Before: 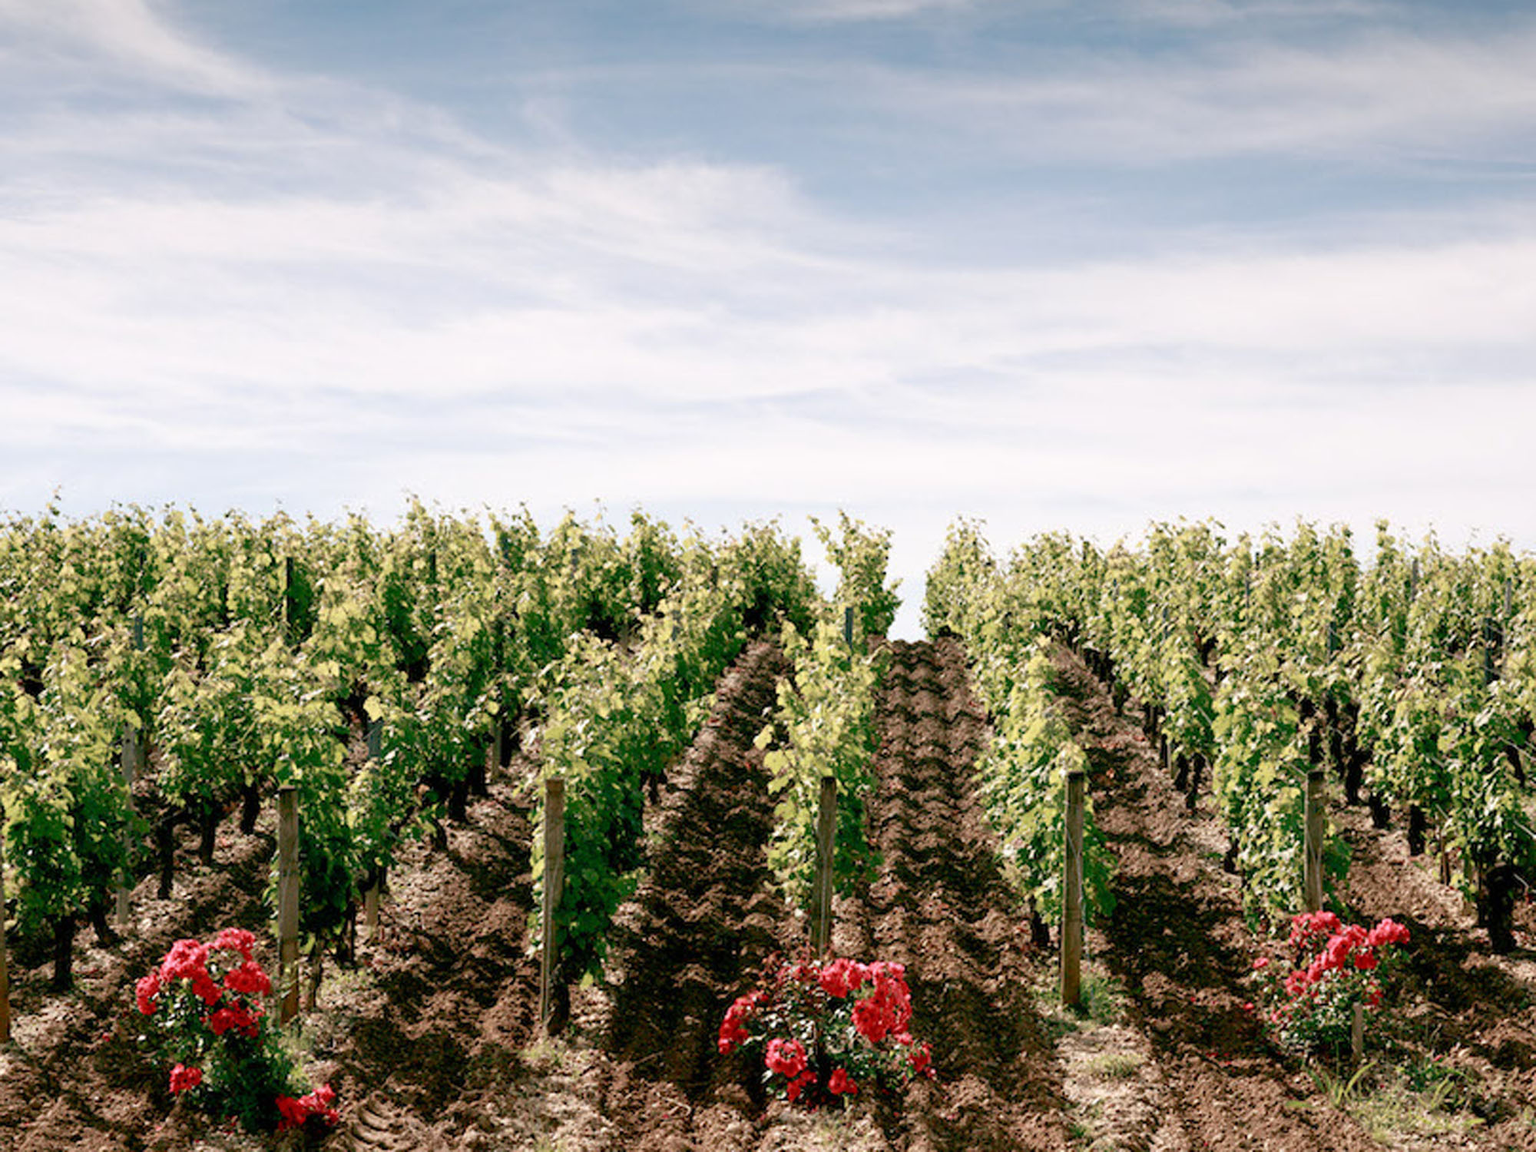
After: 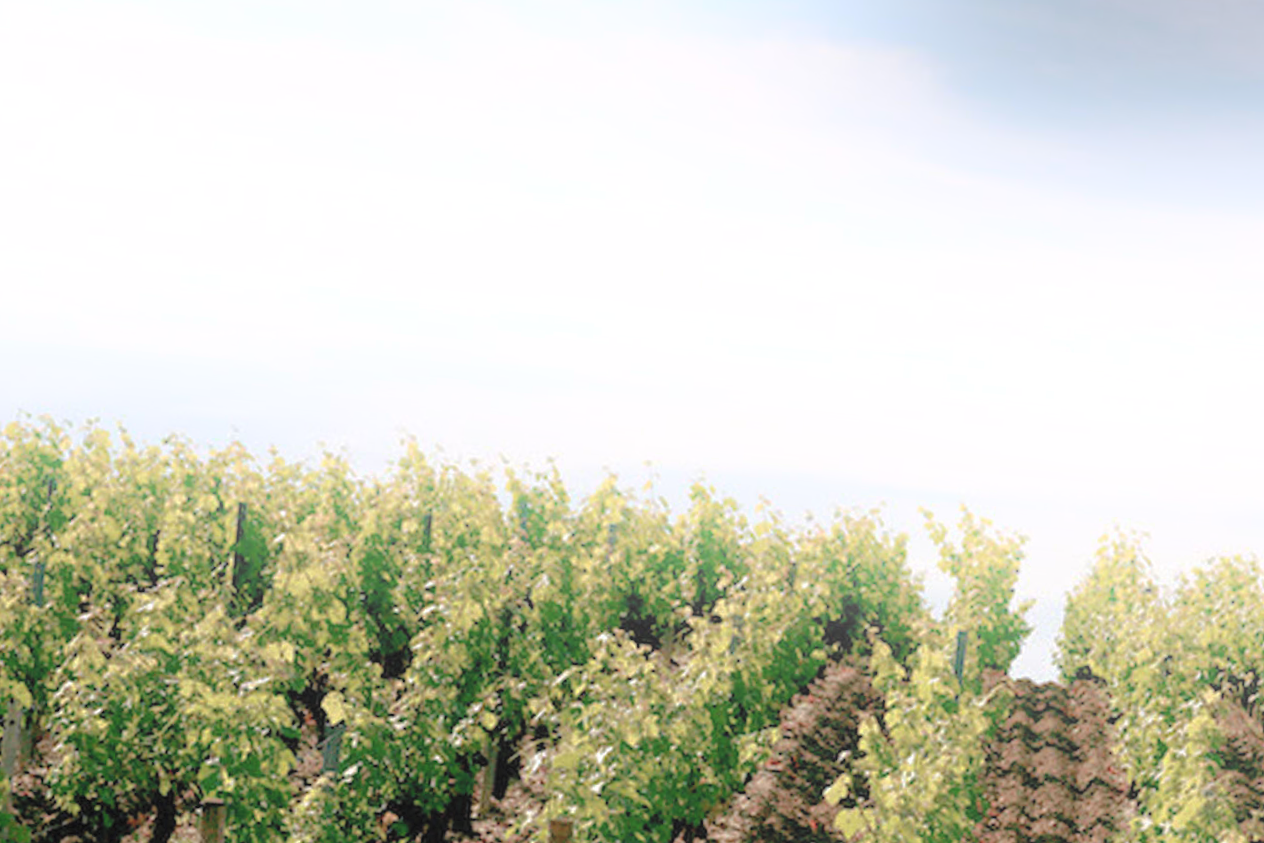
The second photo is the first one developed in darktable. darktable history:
contrast brightness saturation: contrast 0.1, brightness 0.3, saturation 0.14
bloom: threshold 82.5%, strength 16.25%
base curve: curves: ch0 [(0, 0) (0.841, 0.609) (1, 1)]
crop and rotate: angle -4.99°, left 2.122%, top 6.945%, right 27.566%, bottom 30.519%
